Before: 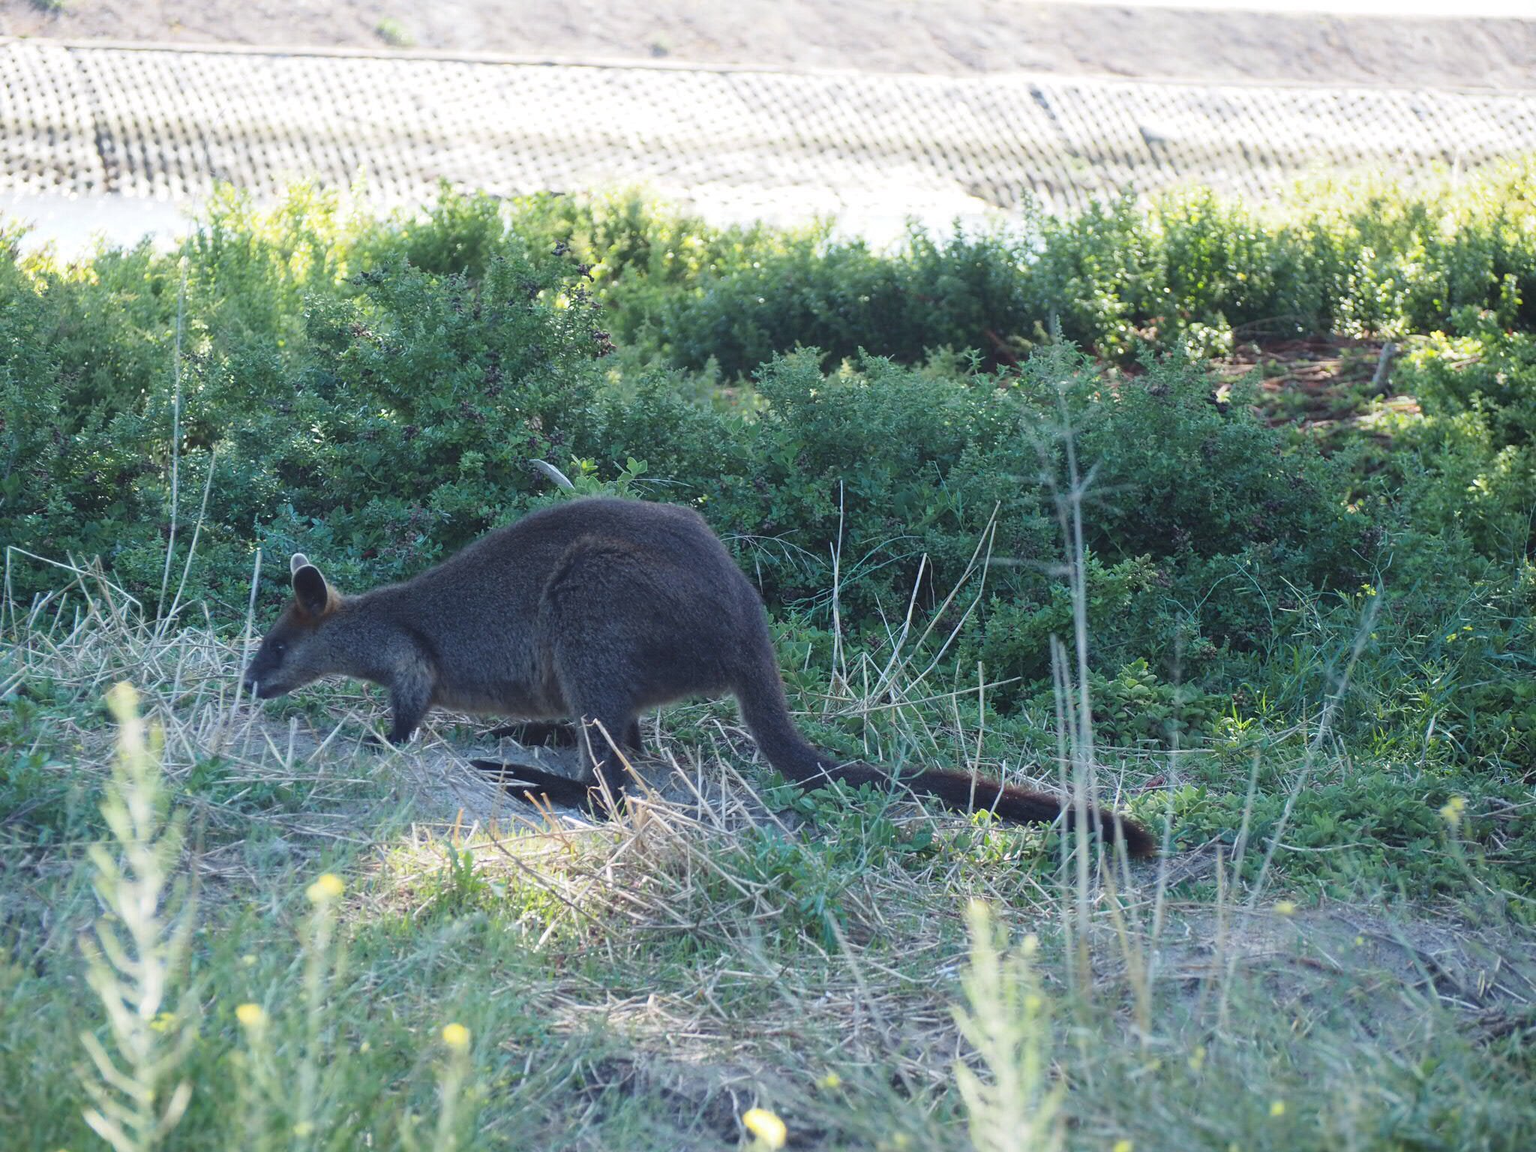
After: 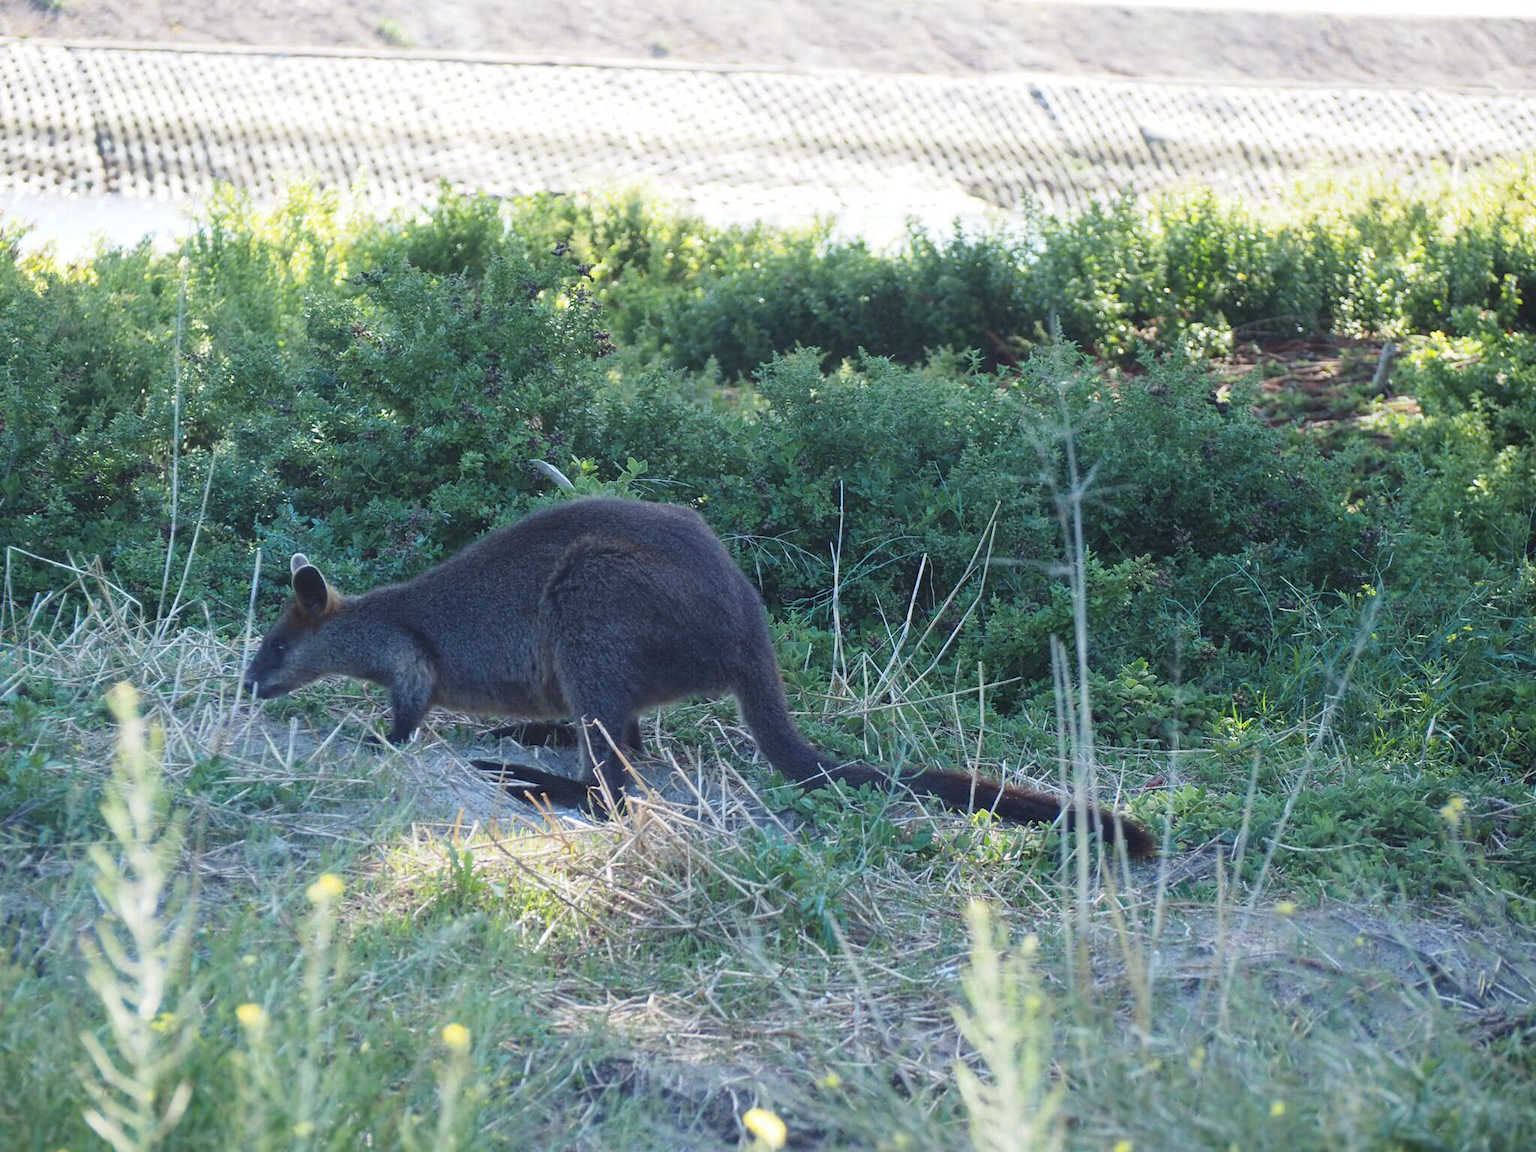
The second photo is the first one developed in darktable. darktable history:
color zones: curves: ch0 [(0.068, 0.464) (0.25, 0.5) (0.48, 0.508) (0.75, 0.536) (0.886, 0.476) (0.967, 0.456)]; ch1 [(0.066, 0.456) (0.25, 0.5) (0.616, 0.508) (0.746, 0.56) (0.934, 0.444)], mix 29.59%
